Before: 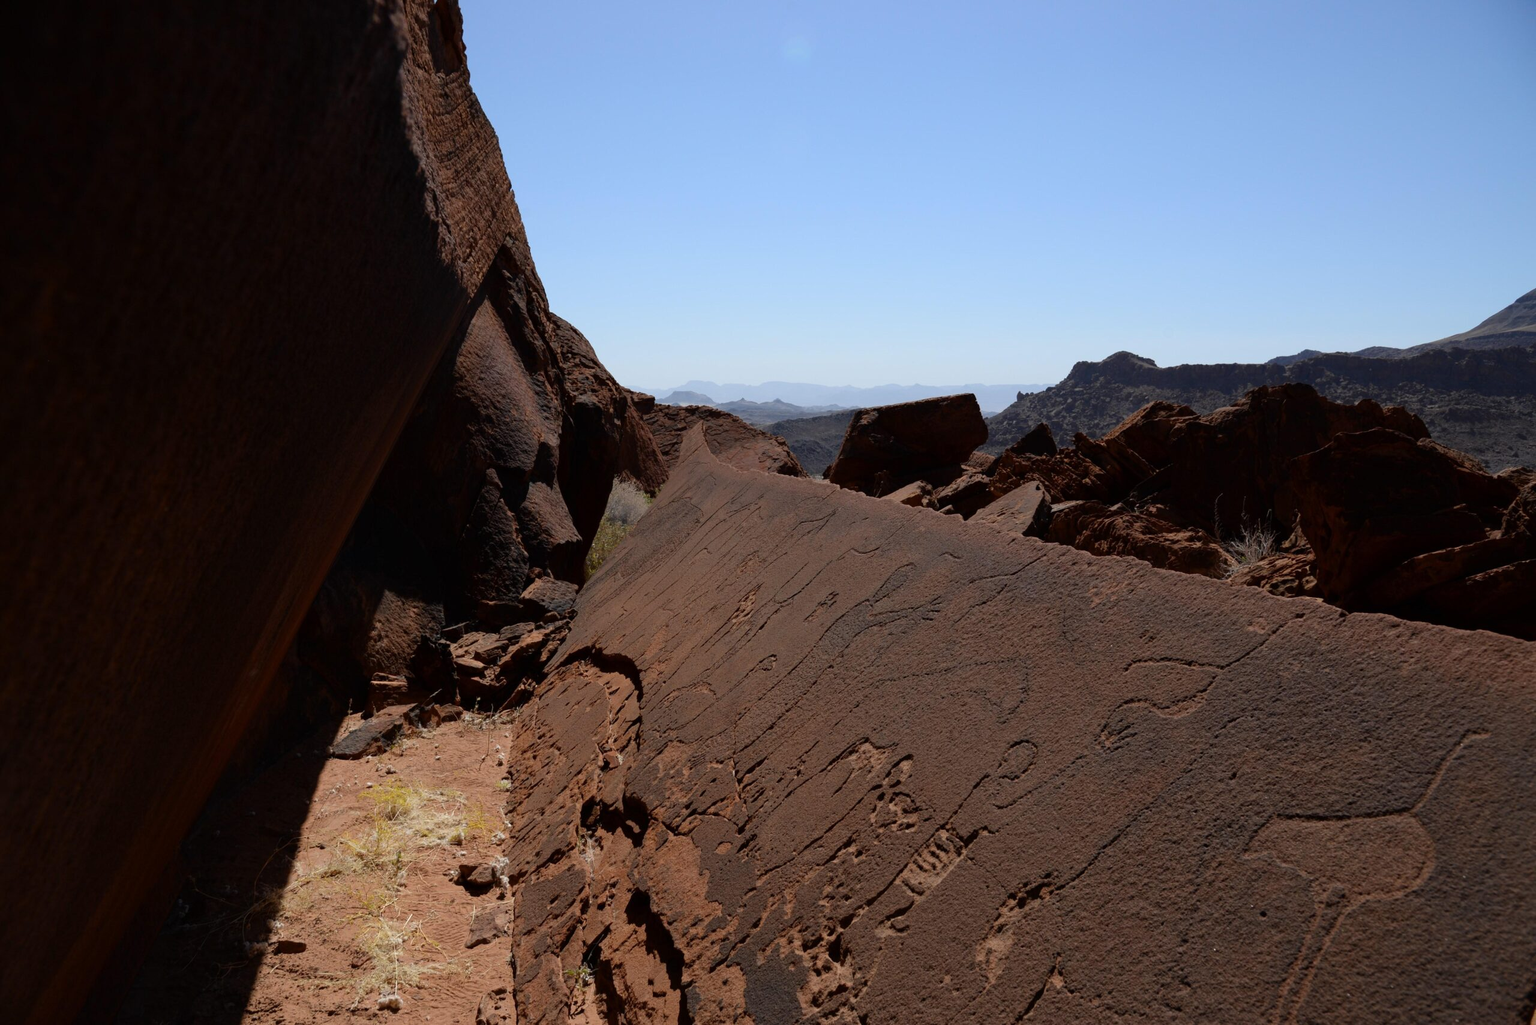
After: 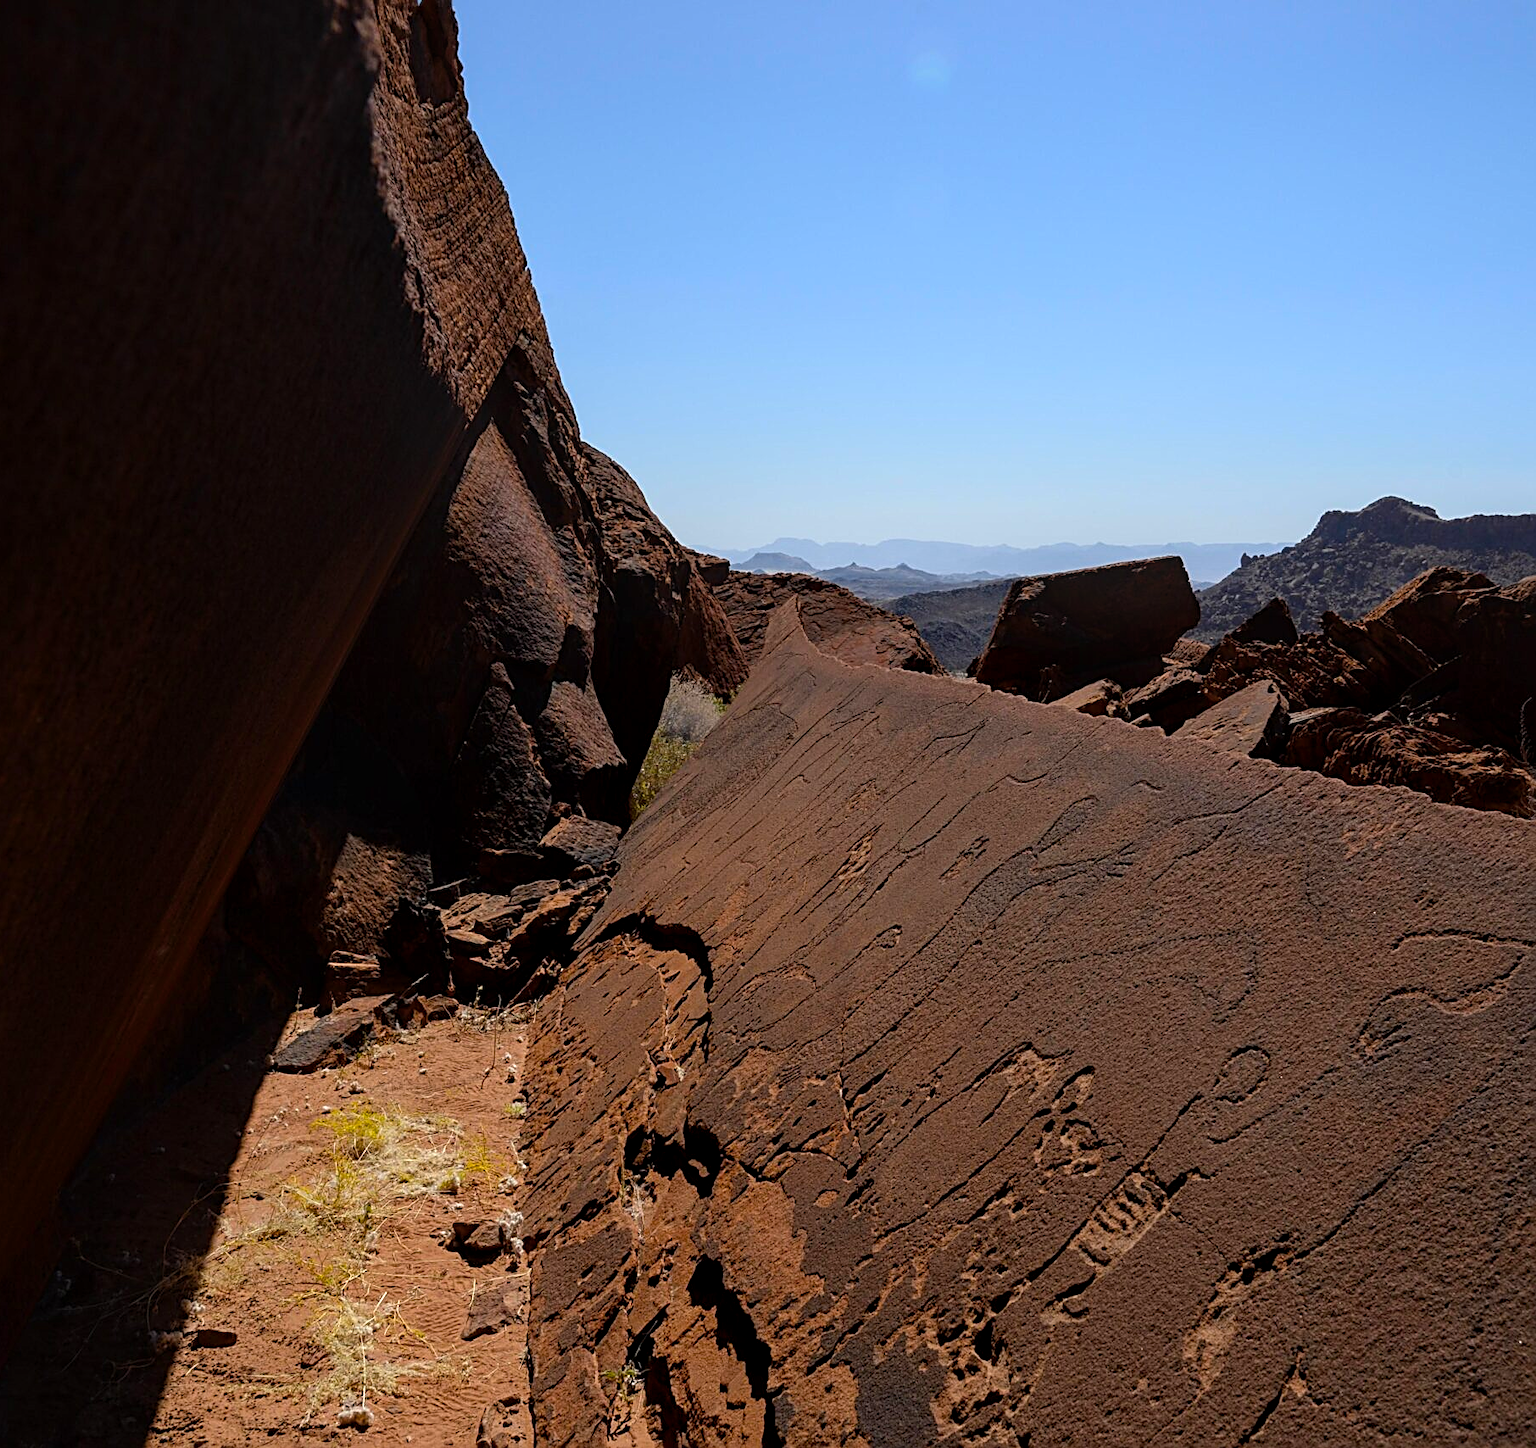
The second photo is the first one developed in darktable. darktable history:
color balance rgb: perceptual saturation grading › global saturation 25%, global vibrance 20%
local contrast: on, module defaults
crop and rotate: left 9.061%, right 20.142%
sharpen: radius 2.543, amount 0.636
